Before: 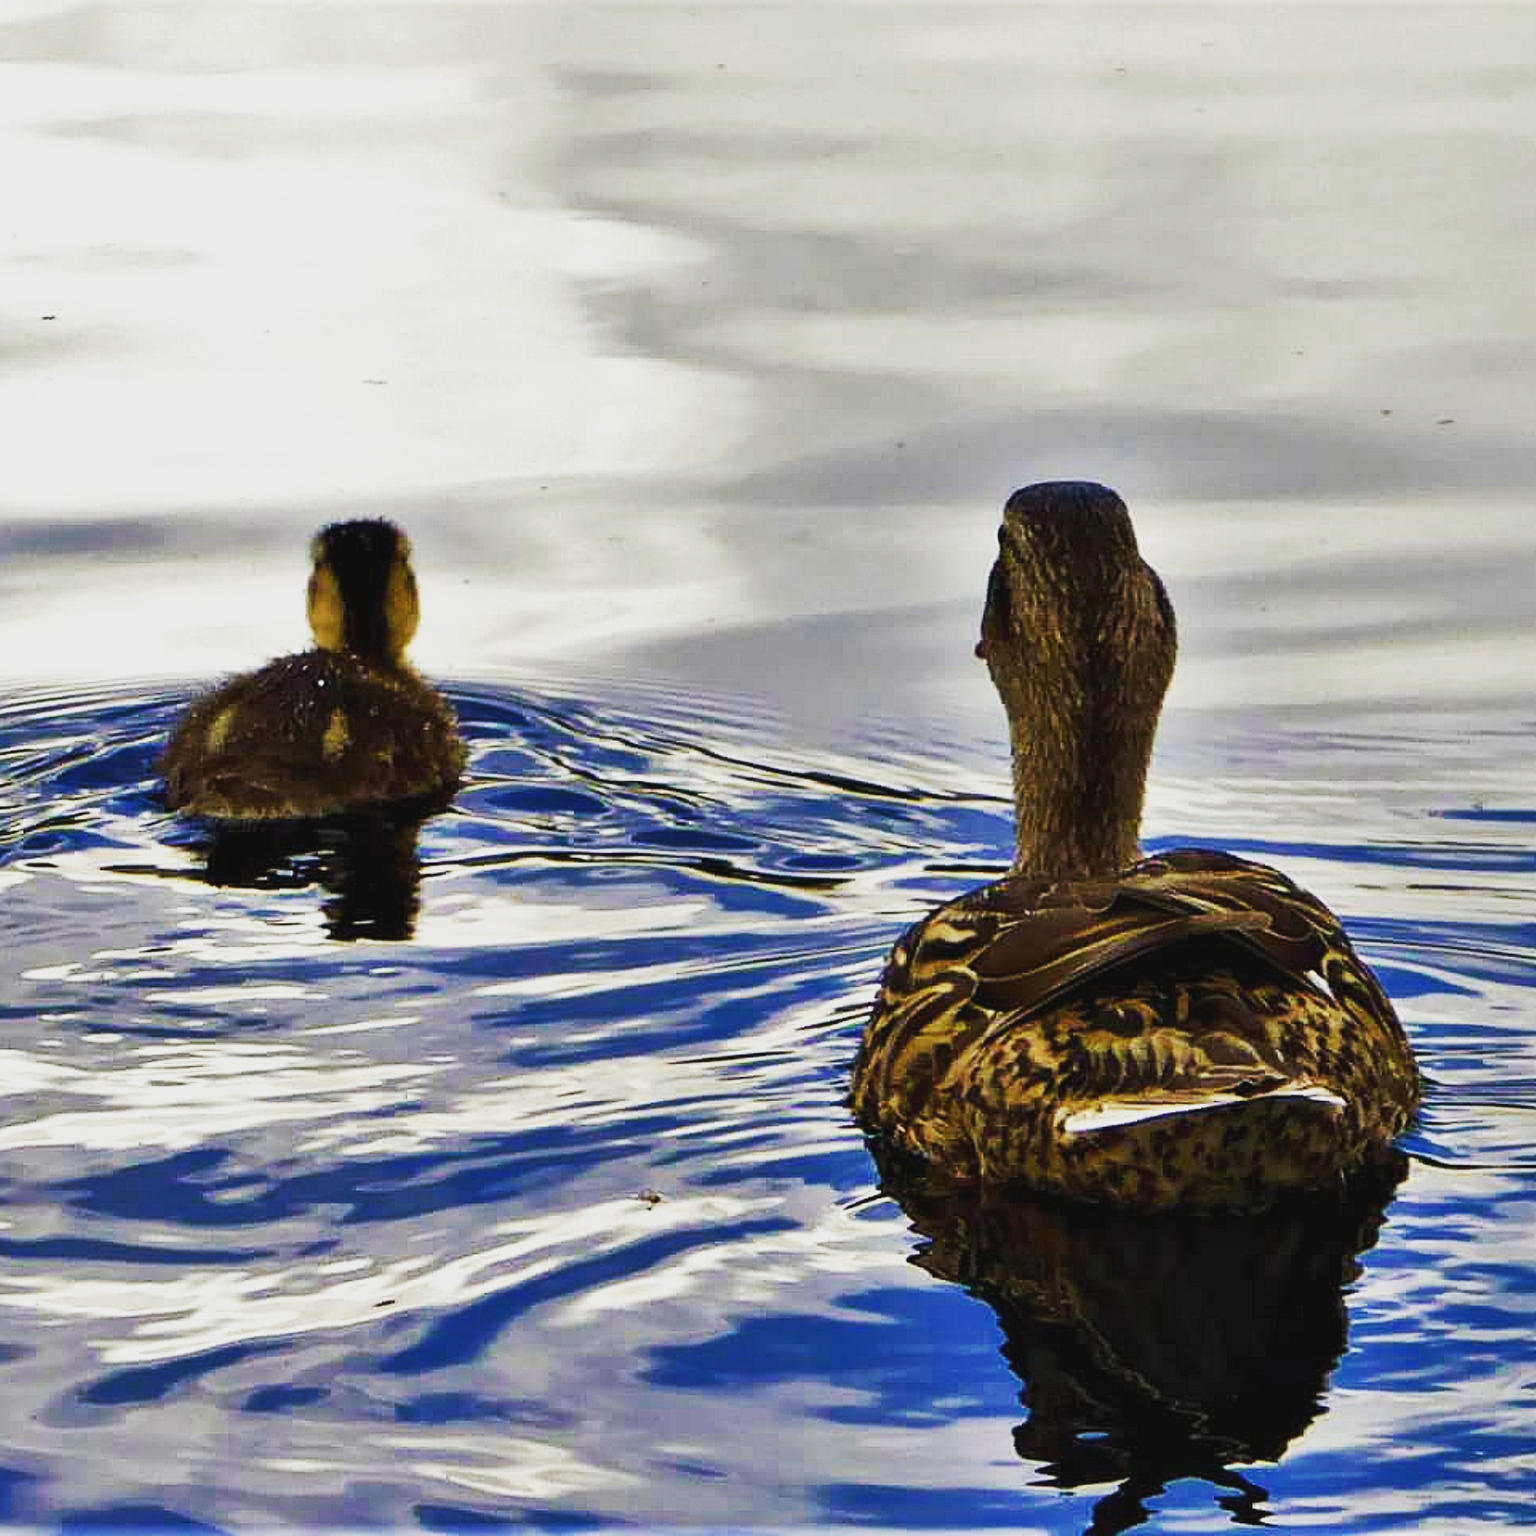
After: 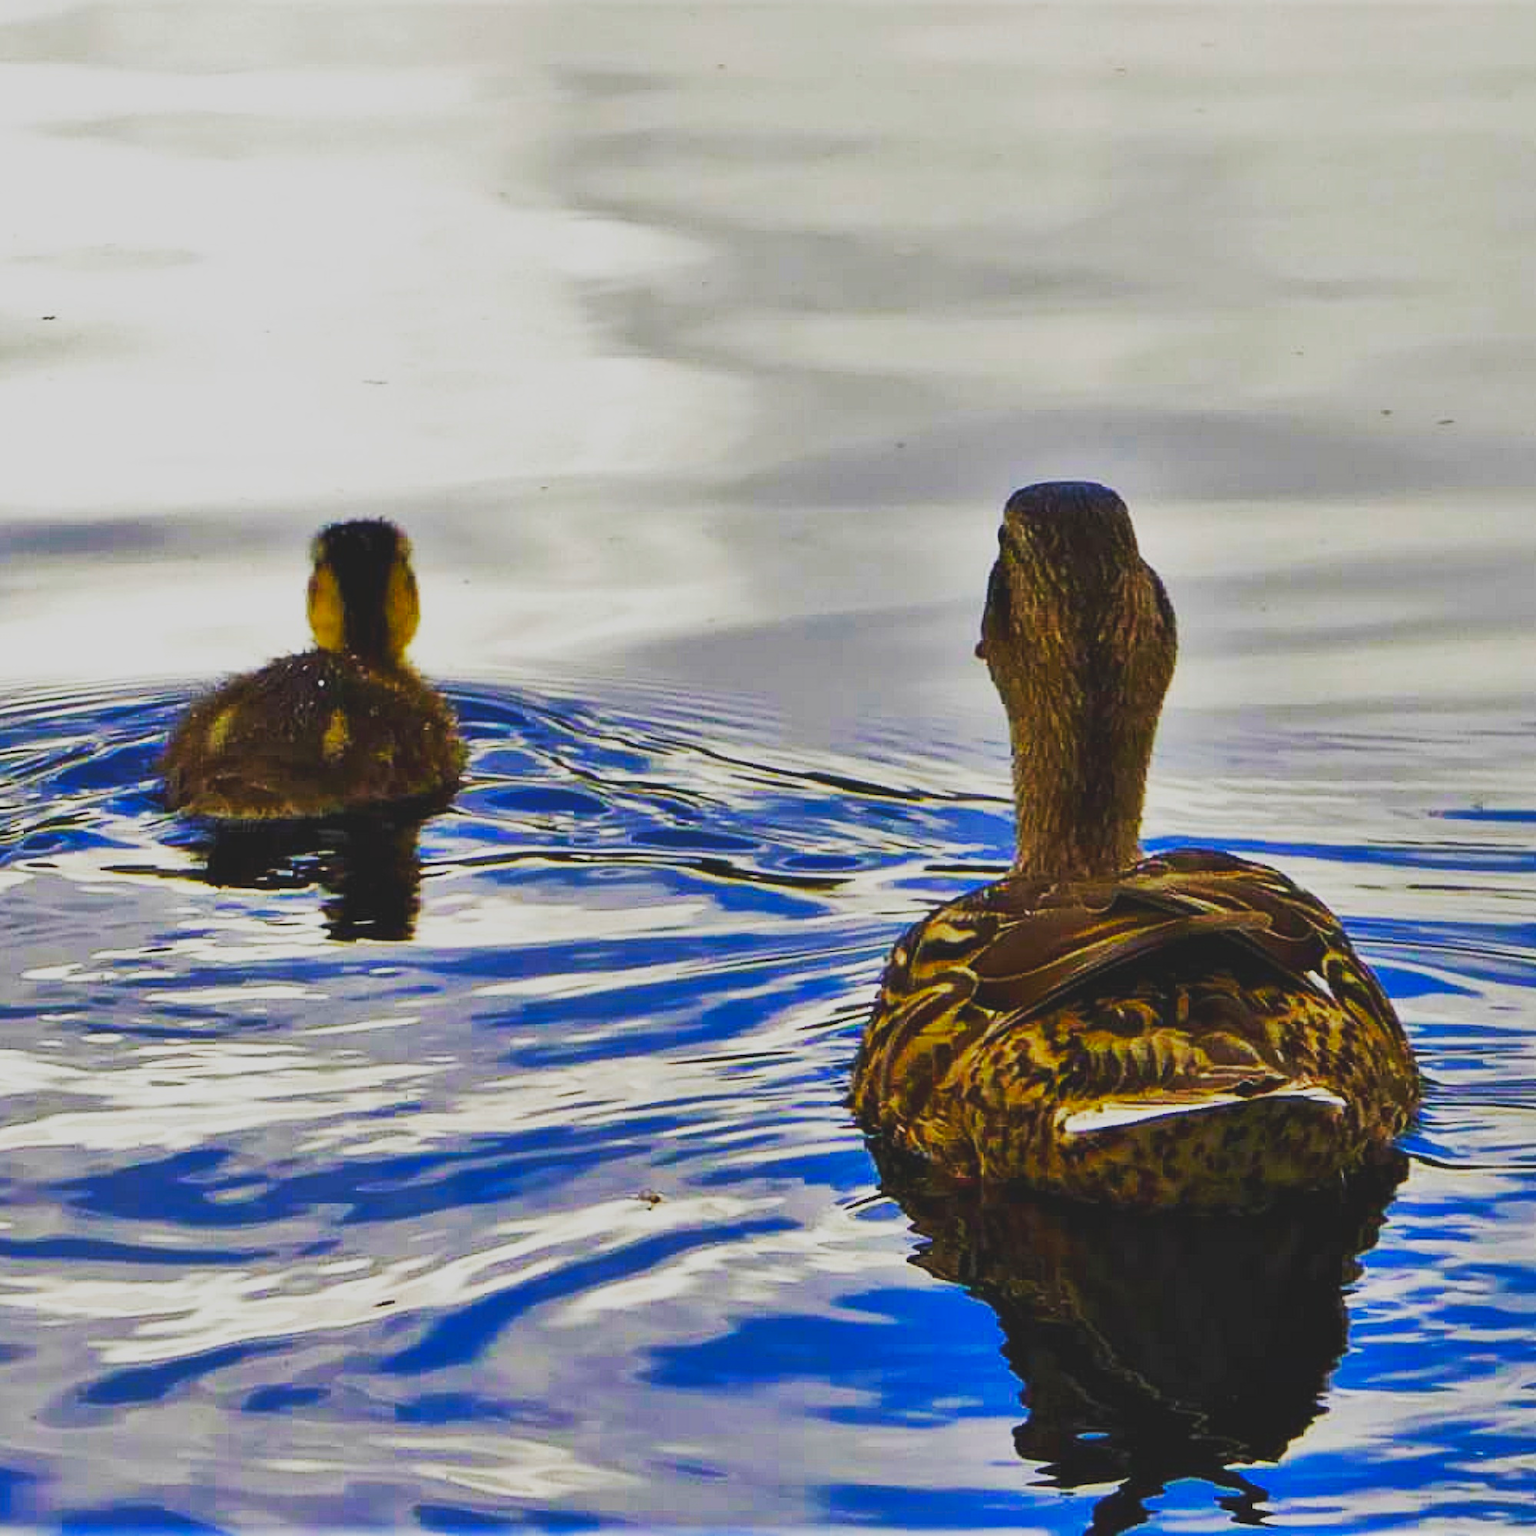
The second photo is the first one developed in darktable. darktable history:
contrast brightness saturation: contrast -0.19, saturation 0.19
vibrance: on, module defaults
